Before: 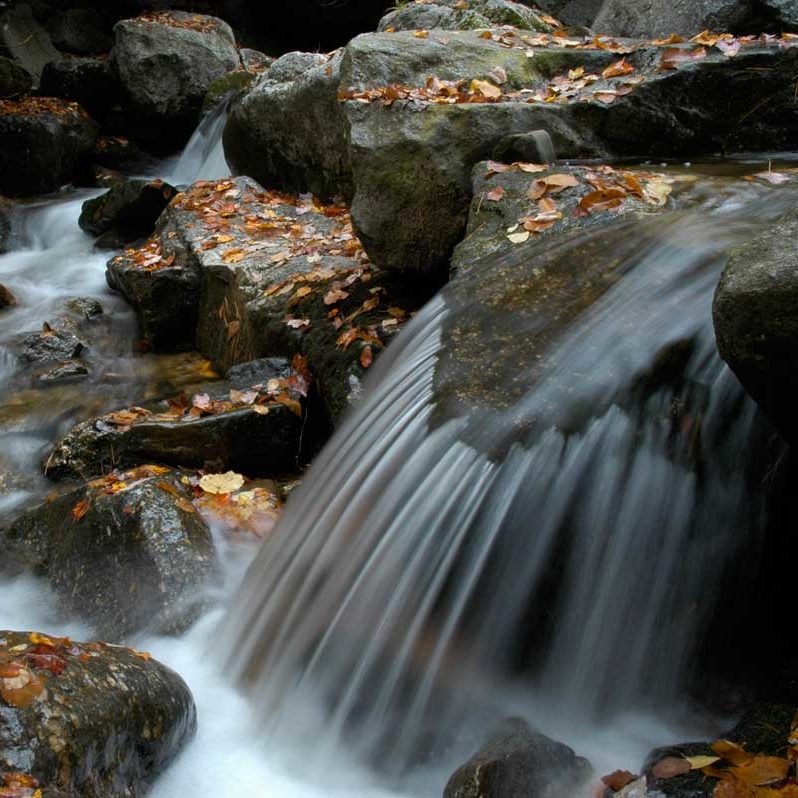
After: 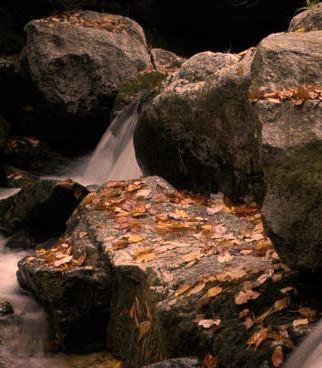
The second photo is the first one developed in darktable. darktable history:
crop and rotate: left 11.249%, top 0.058%, right 48.356%, bottom 53.73%
color correction: highlights a* 39.65, highlights b* 39.87, saturation 0.694
exposure: exposure -0.067 EV, compensate highlight preservation false
